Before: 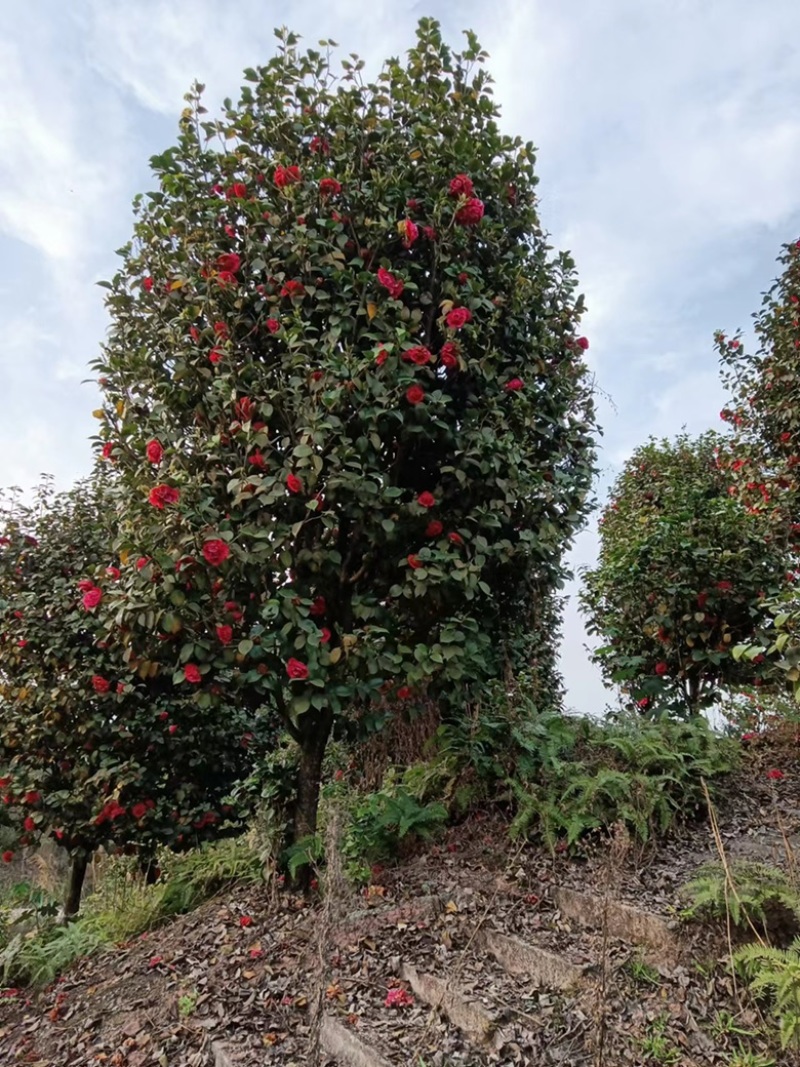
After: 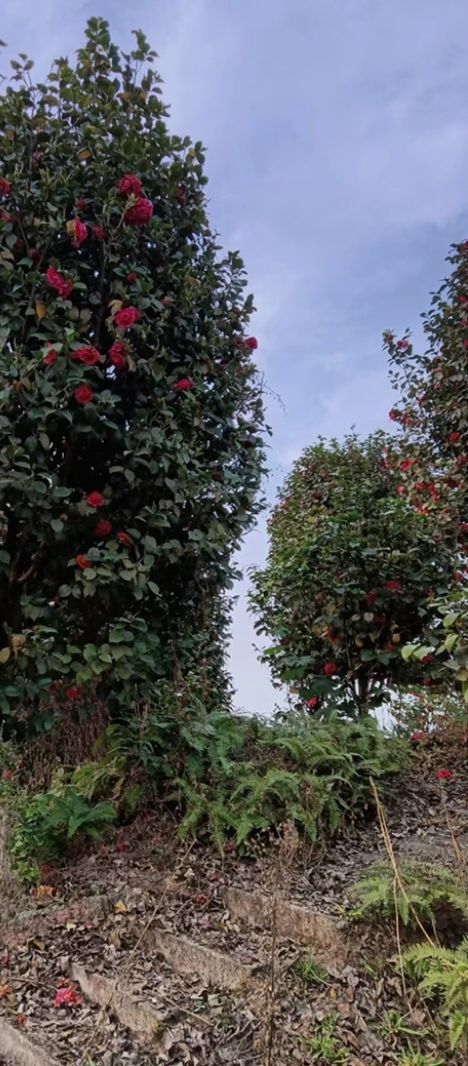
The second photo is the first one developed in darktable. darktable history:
crop: left 41.402%
graduated density: hue 238.83°, saturation 50%
